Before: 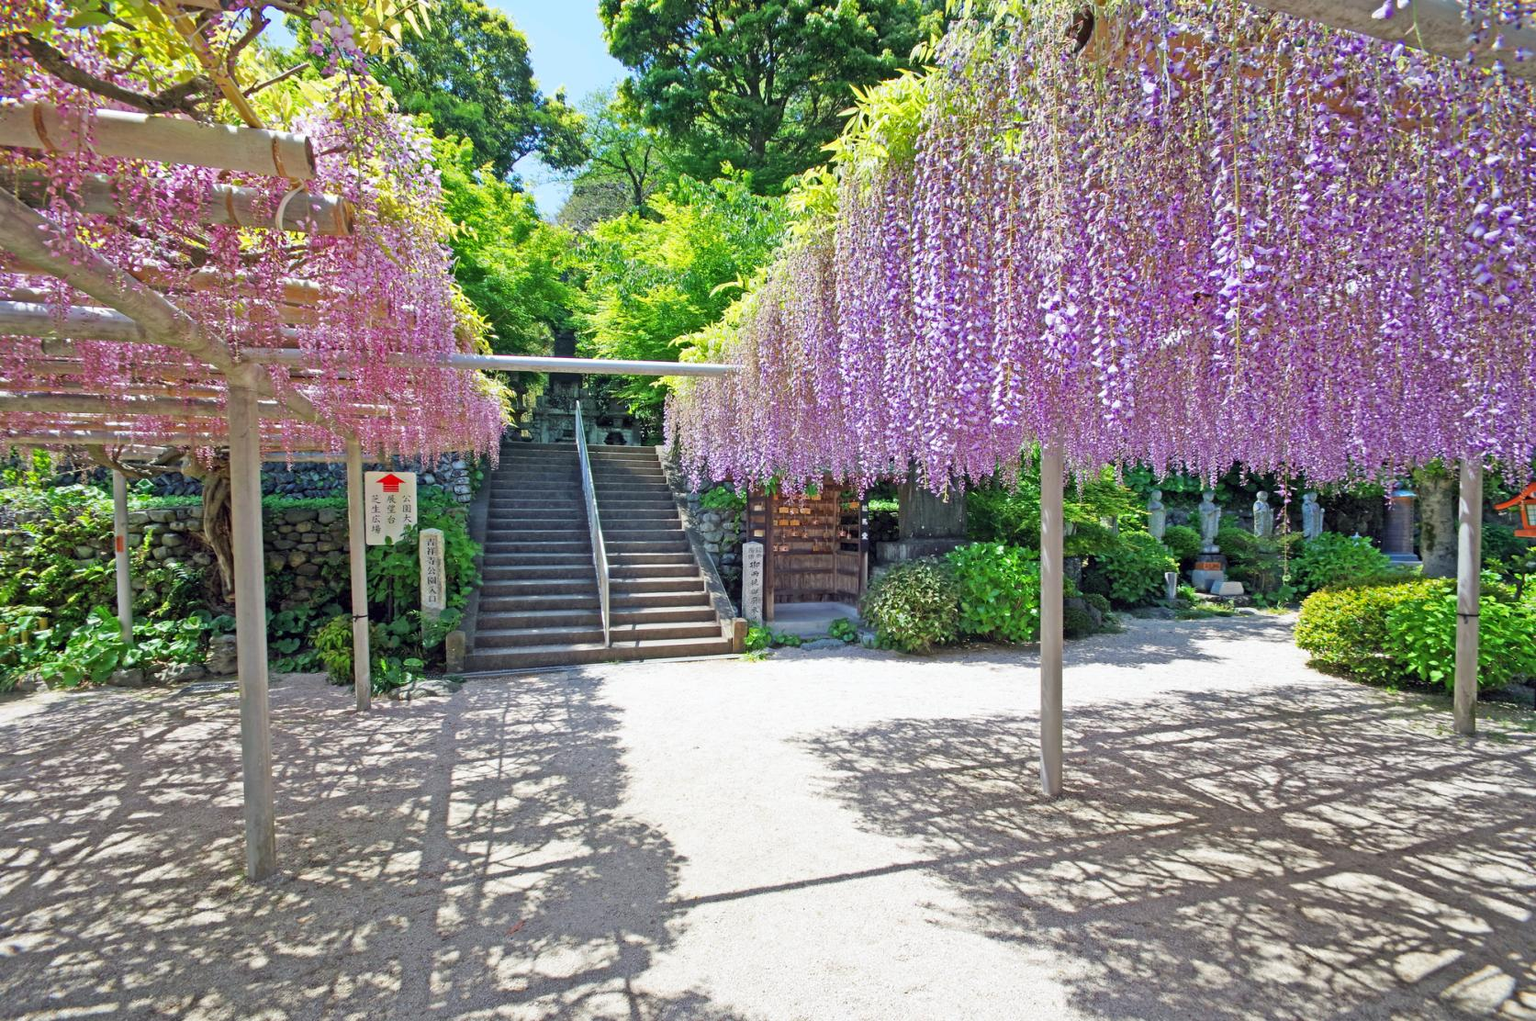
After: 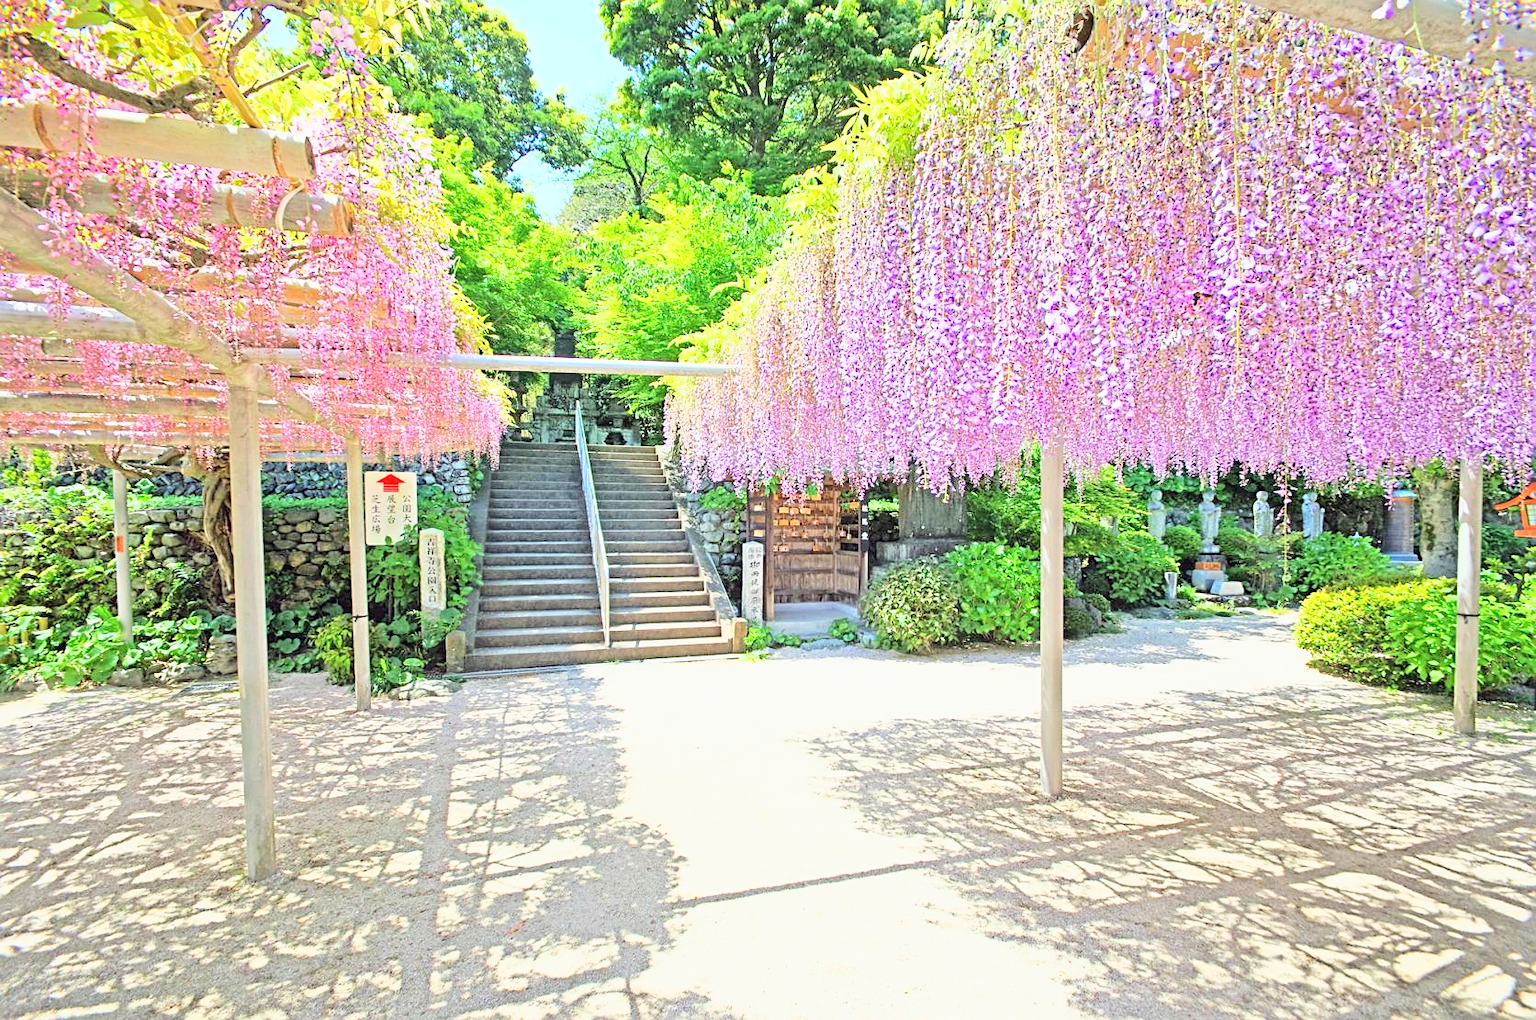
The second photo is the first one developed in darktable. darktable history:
sharpen: on, module defaults
exposure: exposure 0.556 EV, compensate highlight preservation false
base curve: curves: ch0 [(0, 0) (0.025, 0.046) (0.112, 0.277) (0.467, 0.74) (0.814, 0.929) (1, 0.942)]
color balance: mode lift, gamma, gain (sRGB), lift [1.04, 1, 1, 0.97], gamma [1.01, 1, 1, 0.97], gain [0.96, 1, 1, 0.97]
